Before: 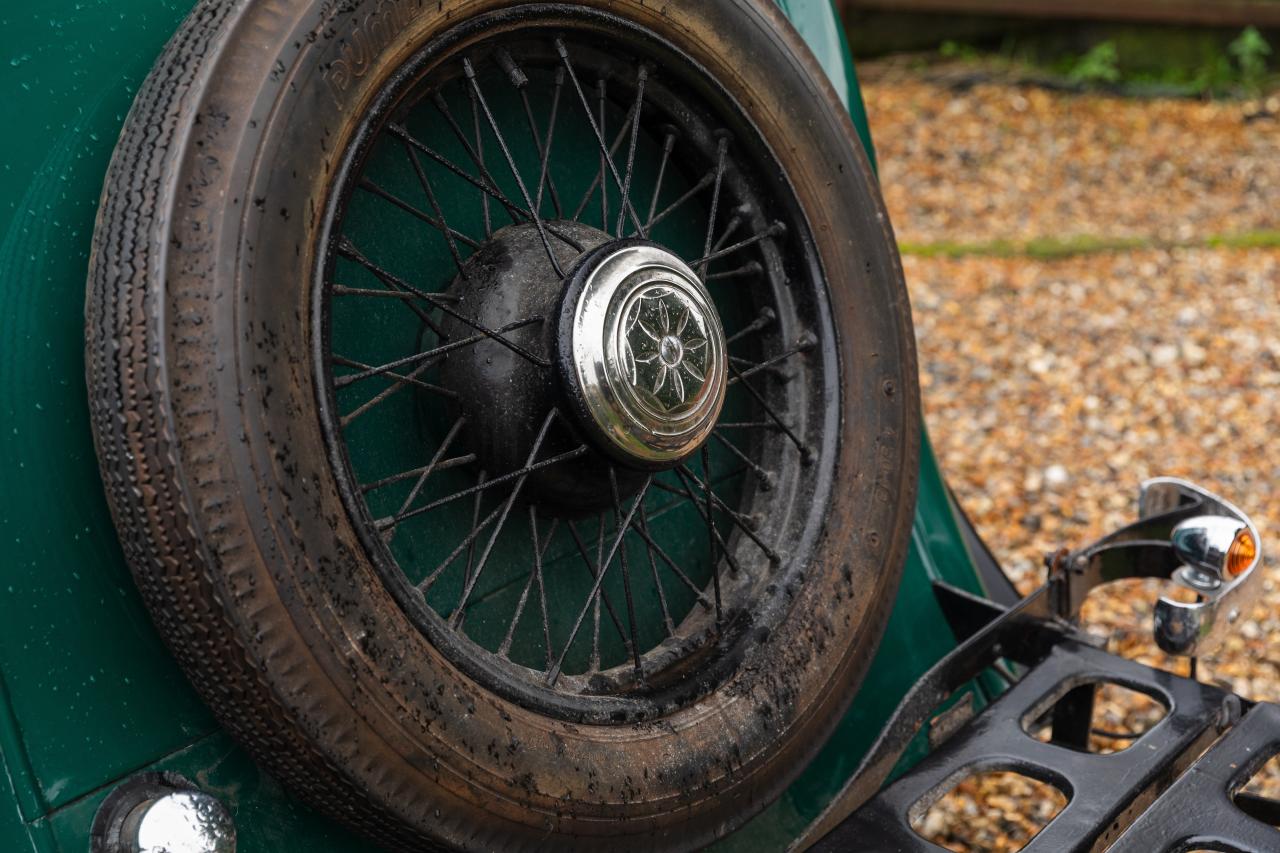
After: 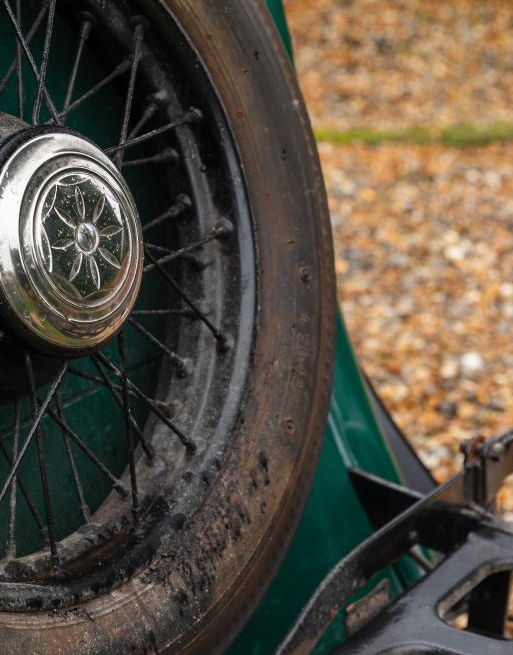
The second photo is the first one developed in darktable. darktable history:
crop: left 45.64%, top 13.344%, right 14.231%, bottom 9.796%
